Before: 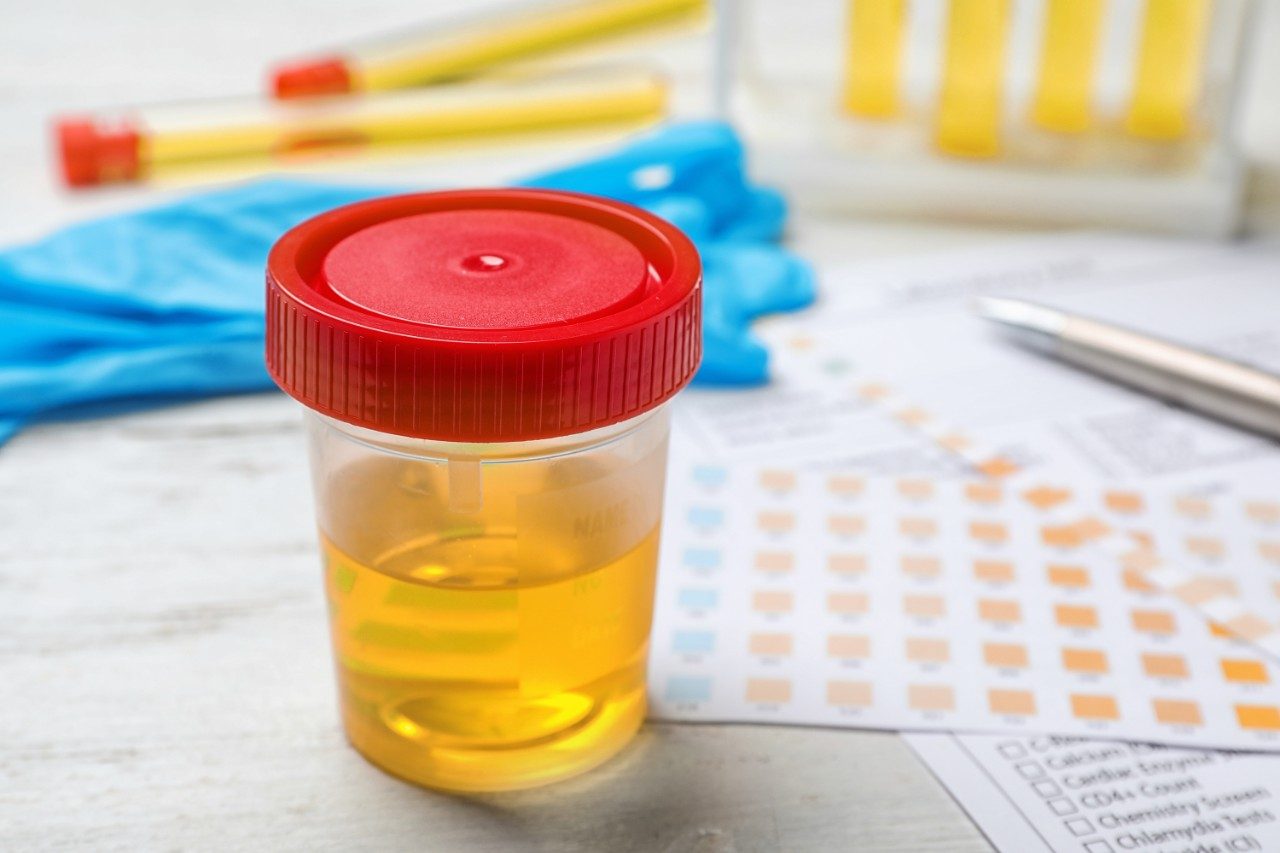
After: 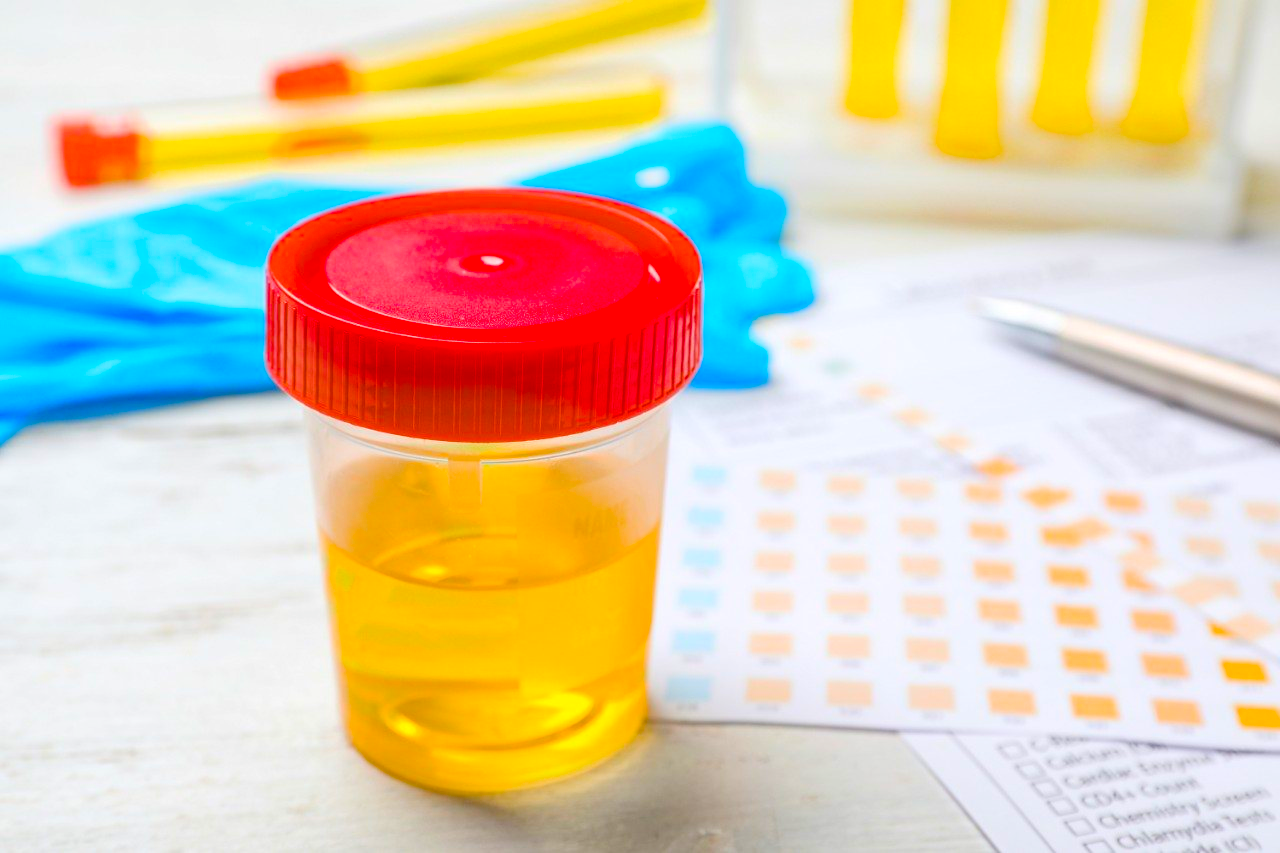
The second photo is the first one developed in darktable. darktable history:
exposure: black level correction 0, exposure 1.103 EV, compensate highlight preservation false
color balance rgb: linear chroma grading › global chroma 8.059%, perceptual saturation grading › global saturation 30.789%, contrast -29.45%
